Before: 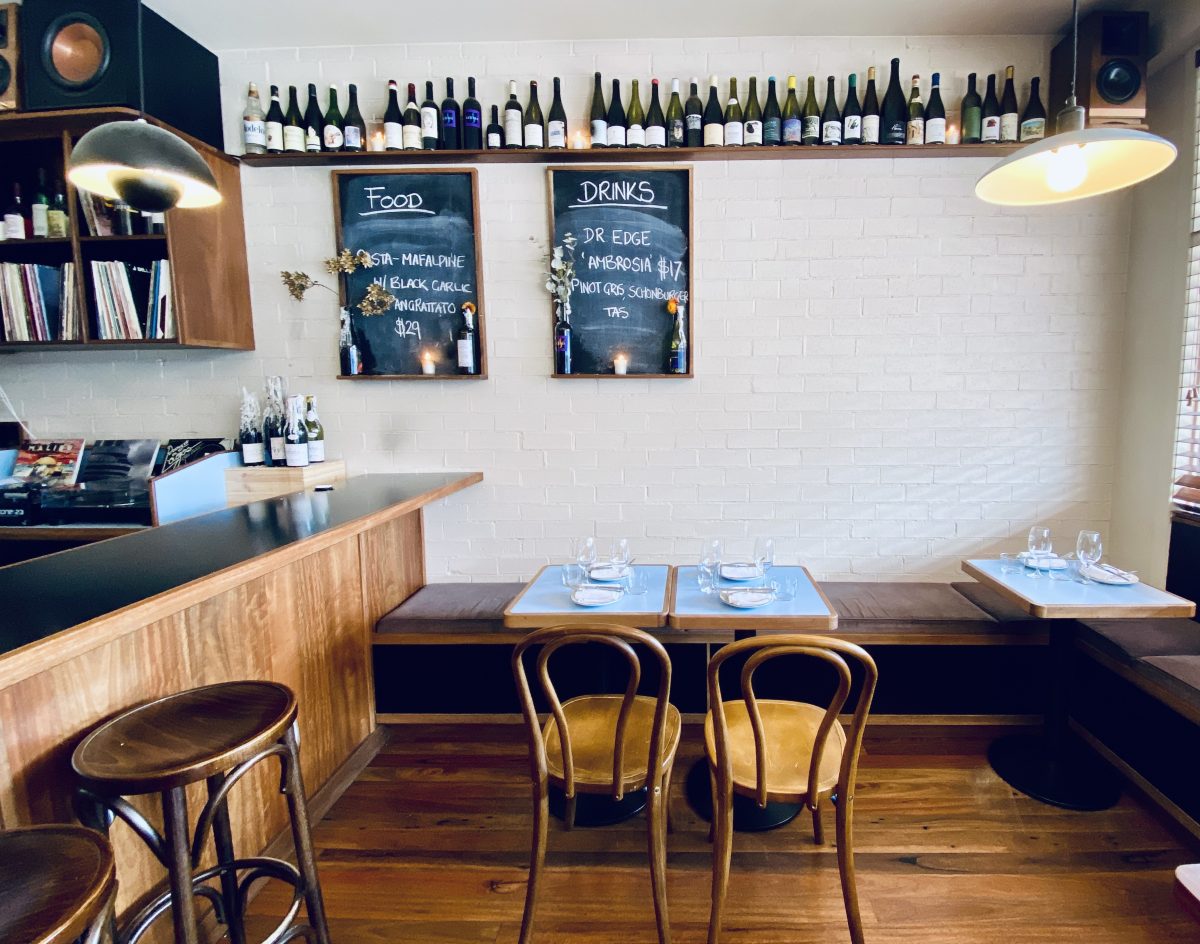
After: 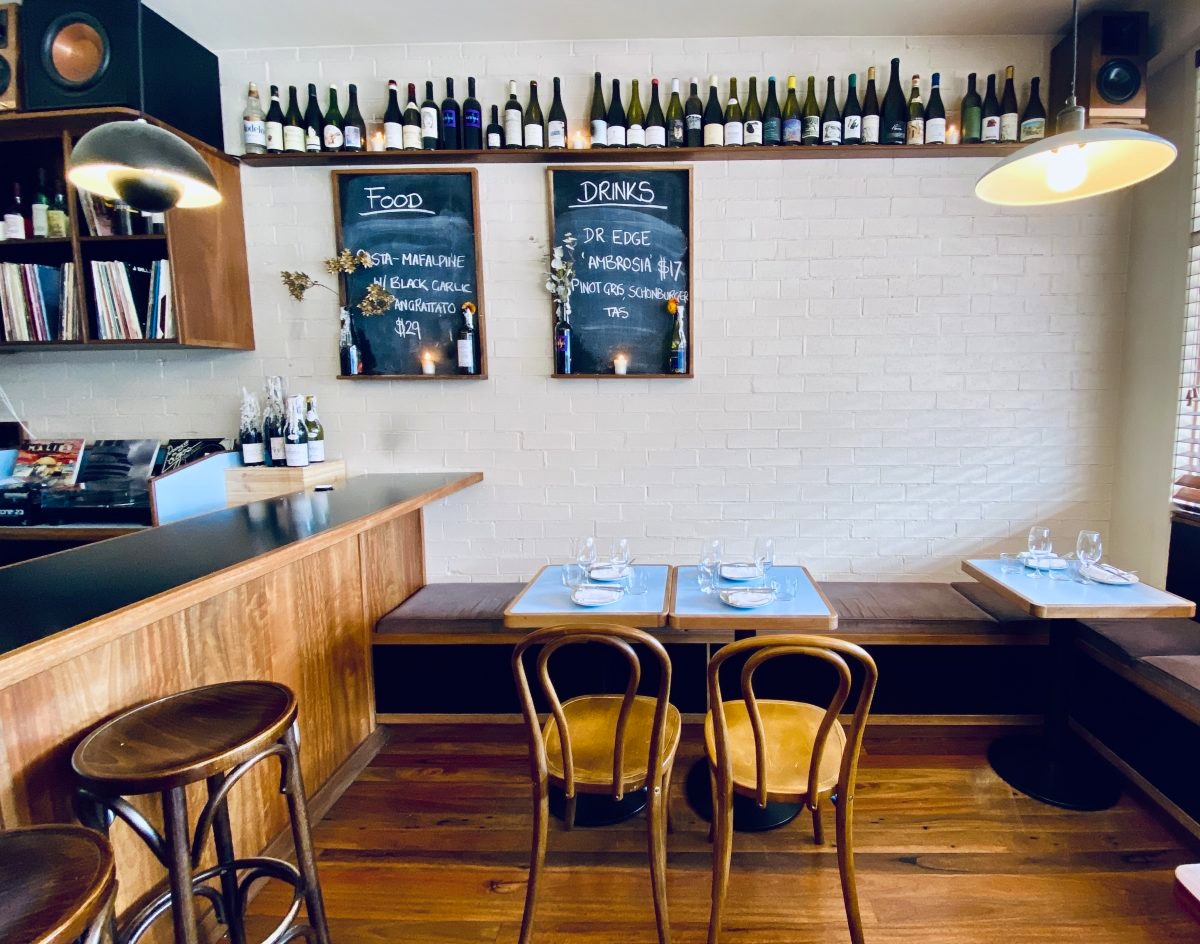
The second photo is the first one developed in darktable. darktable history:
shadows and highlights: radius 130.96, soften with gaussian
color balance rgb: perceptual saturation grading › global saturation 17.718%
